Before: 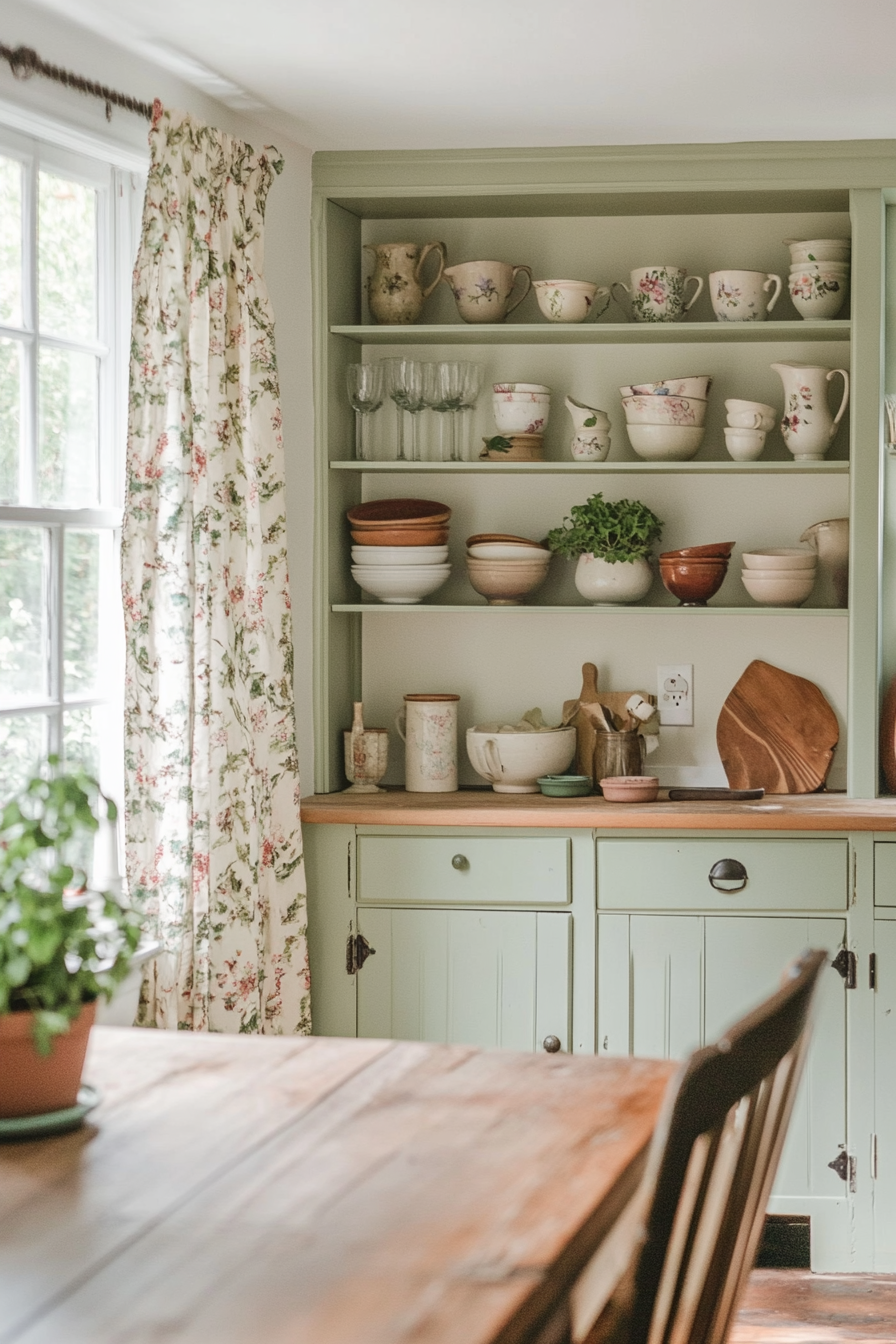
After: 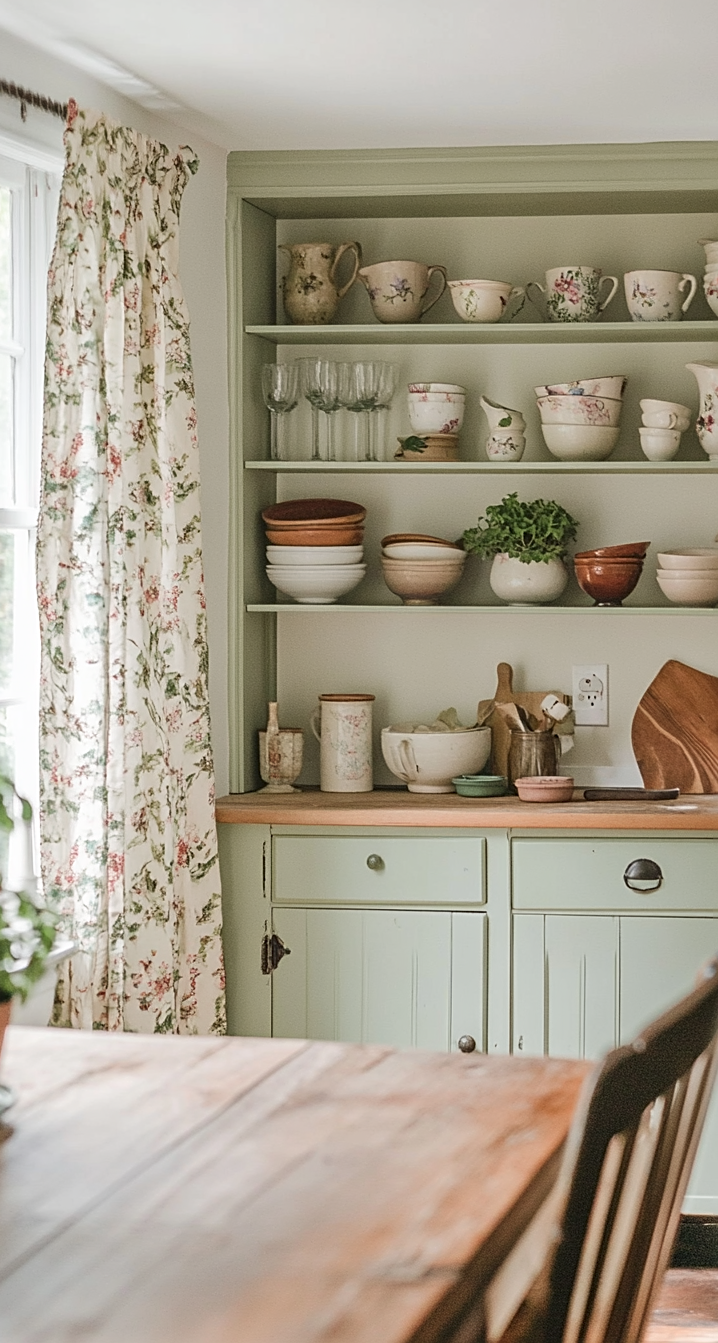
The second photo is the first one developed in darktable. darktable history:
sharpen: on, module defaults
crop and rotate: left 9.572%, right 10.228%
